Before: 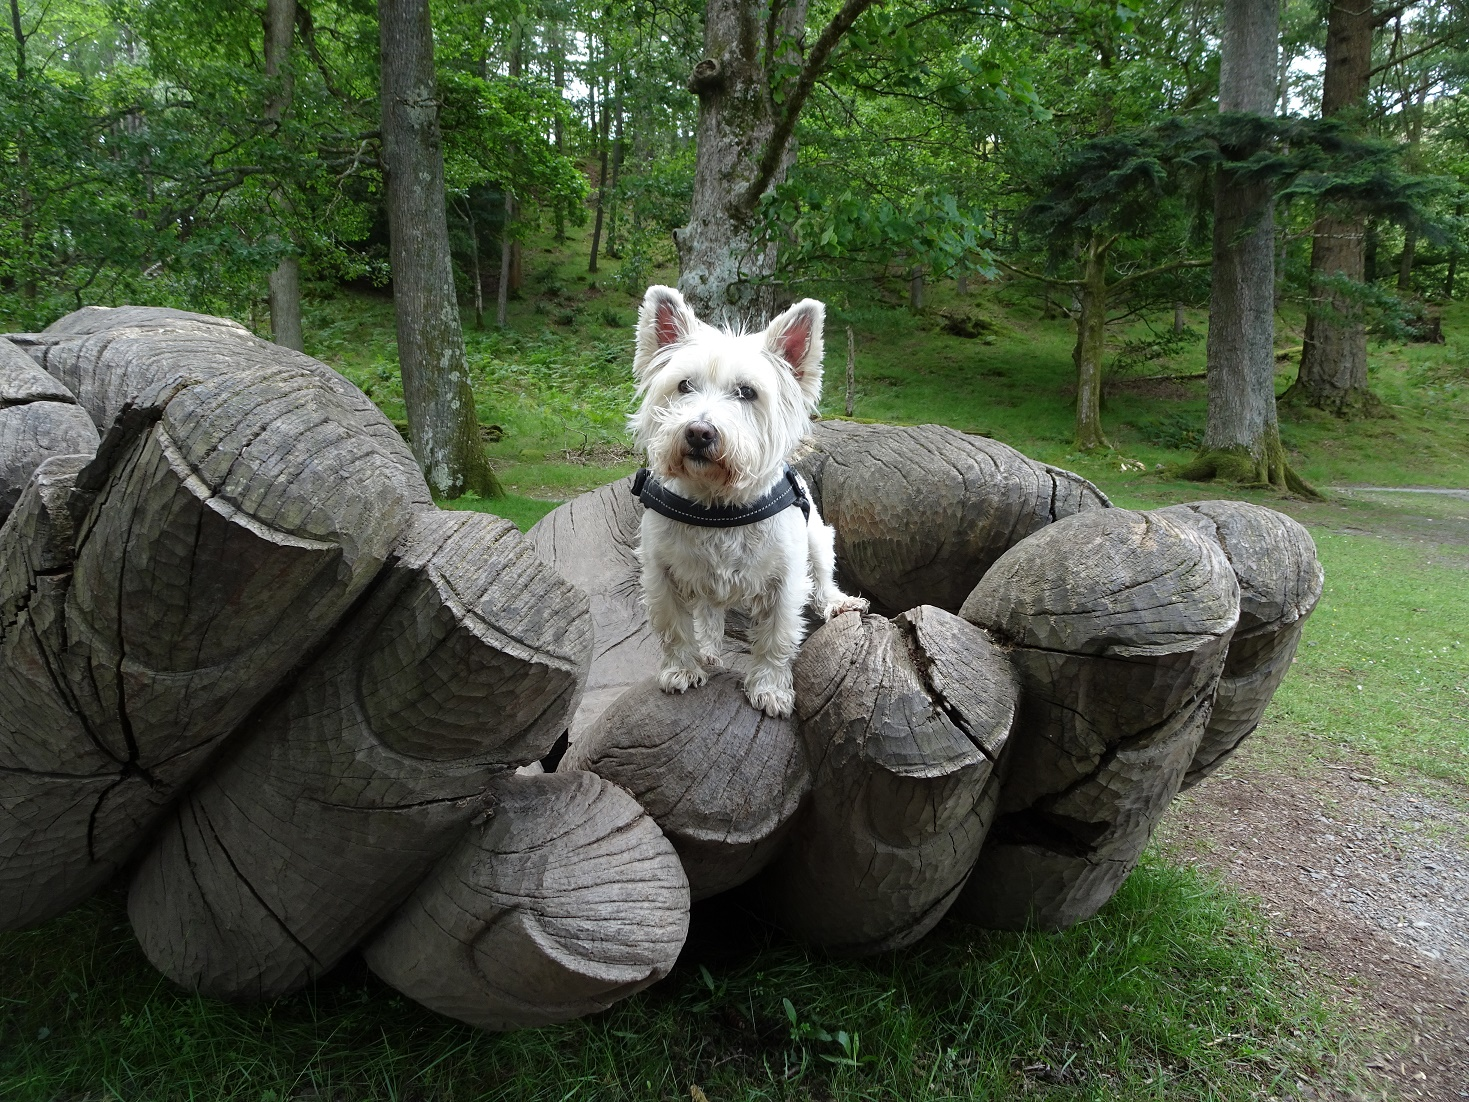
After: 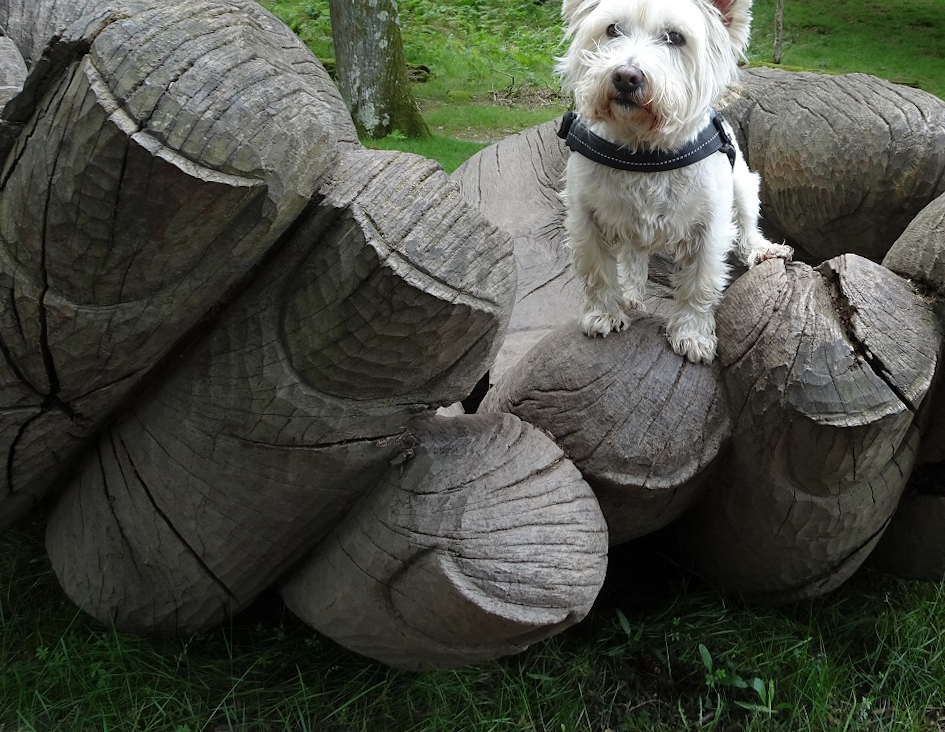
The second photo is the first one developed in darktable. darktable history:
crop and rotate: angle -1.15°, left 3.982%, top 31.795%, right 29.94%
shadows and highlights: radius 127.84, shadows 21.06, highlights -22.82, low approximation 0.01
